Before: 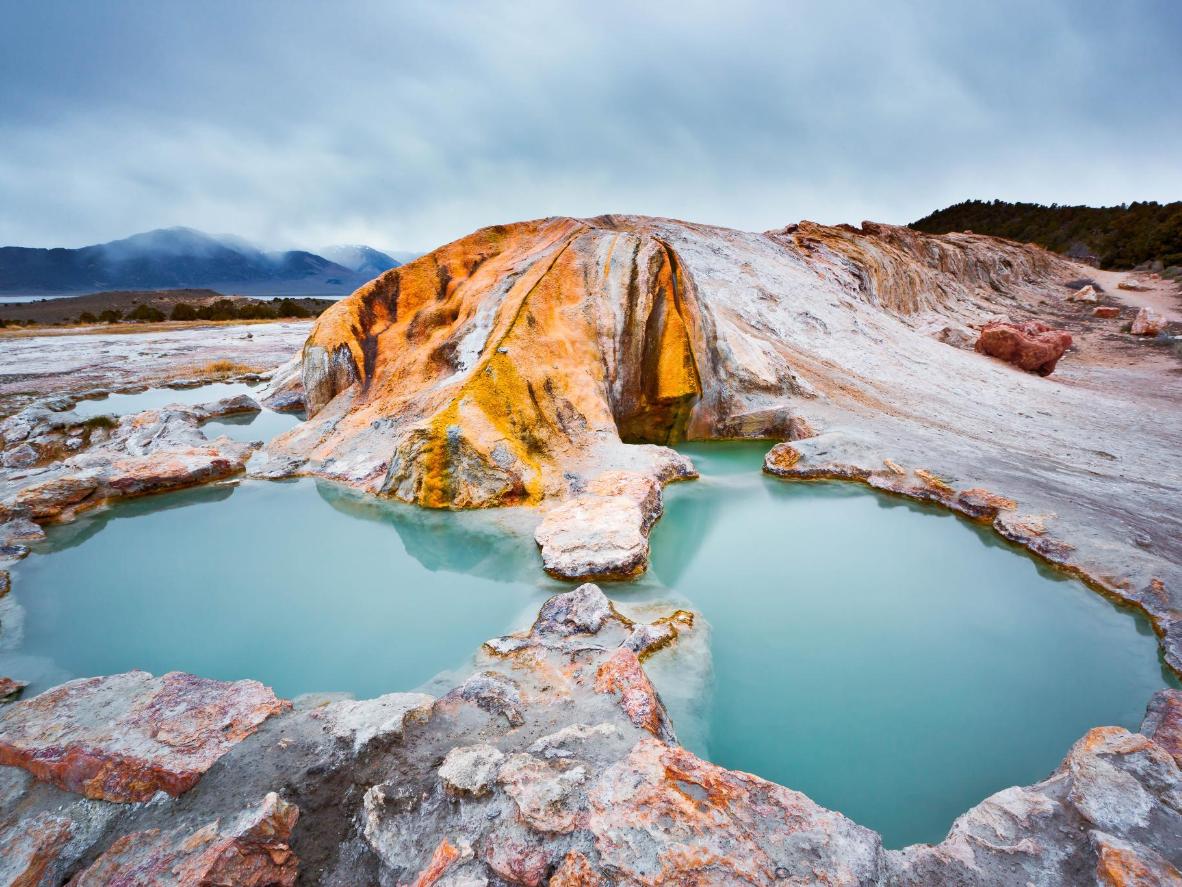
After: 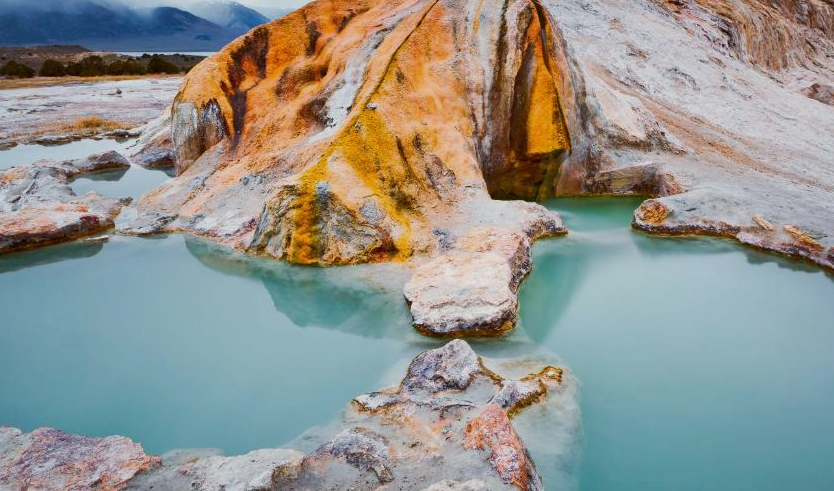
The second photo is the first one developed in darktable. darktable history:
exposure: exposure -0.36 EV, compensate highlight preservation false
crop: left 11.123%, top 27.61%, right 18.3%, bottom 17.034%
